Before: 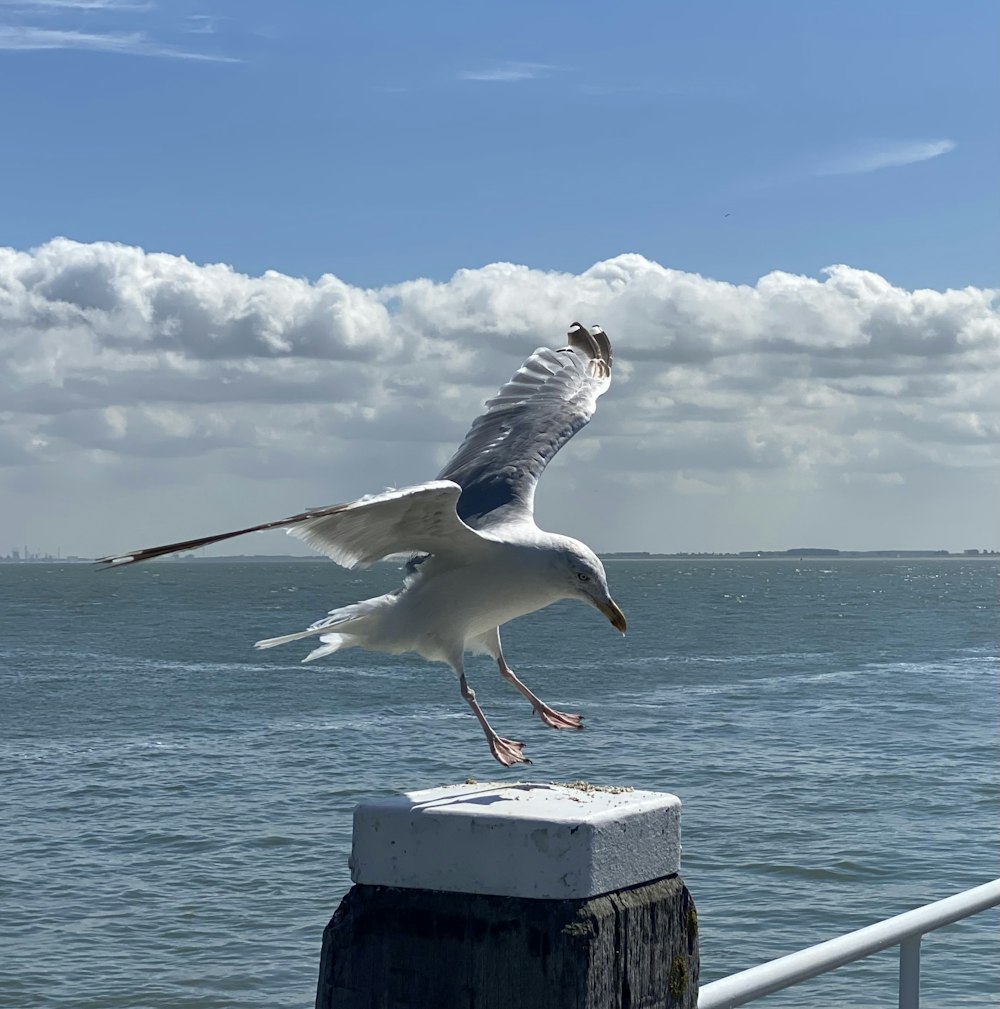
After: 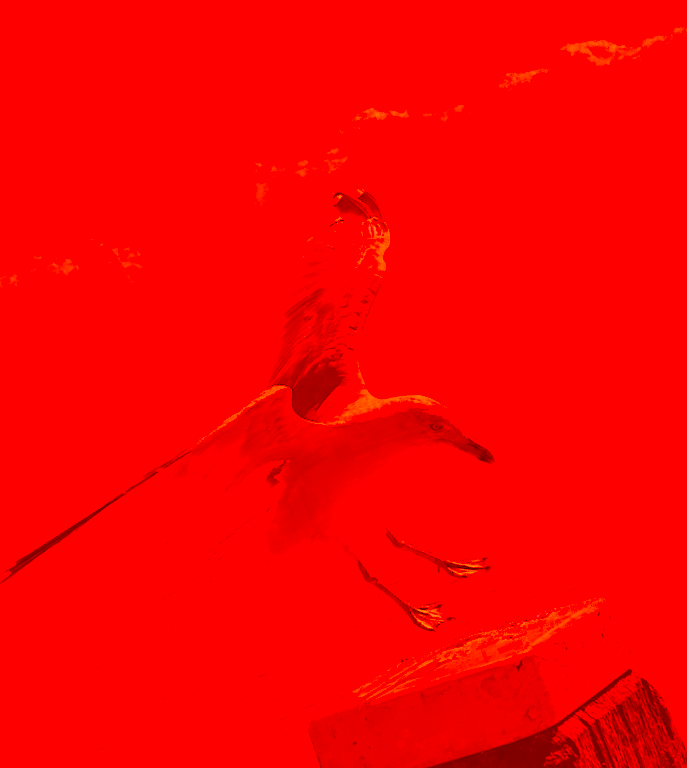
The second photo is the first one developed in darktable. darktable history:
crop and rotate: angle 21.25°, left 6.988%, right 3.824%, bottom 1.16%
color correction: highlights a* -39.11, highlights b* -39.84, shadows a* -39.69, shadows b* -39.59, saturation -3
